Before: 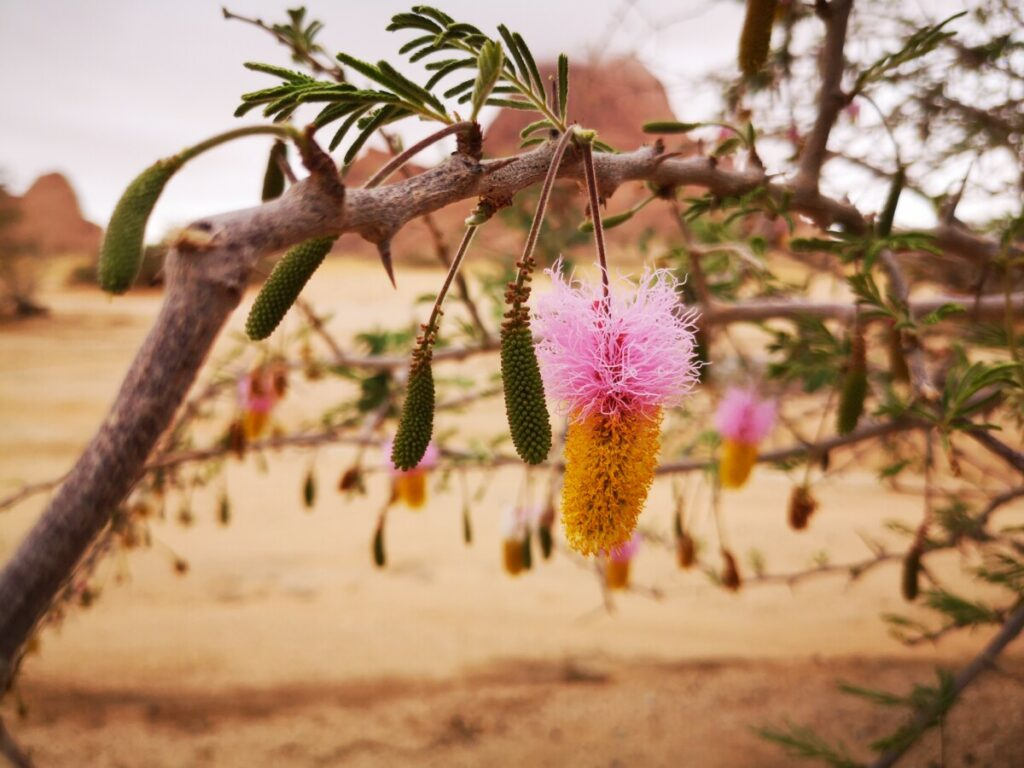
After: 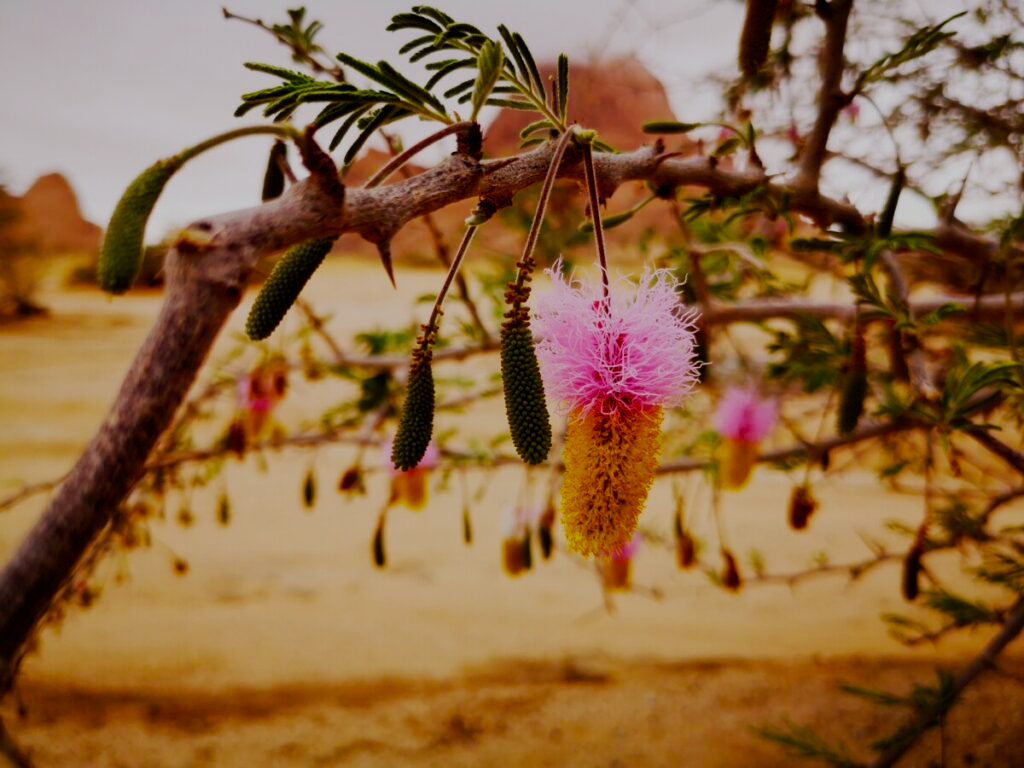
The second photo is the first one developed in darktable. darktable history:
color balance rgb: perceptual saturation grading › global saturation 20%, global vibrance 20%
filmic rgb: middle gray luminance 29%, black relative exposure -10.3 EV, white relative exposure 5.5 EV, threshold 6 EV, target black luminance 0%, hardness 3.95, latitude 2.04%, contrast 1.132, highlights saturation mix 5%, shadows ↔ highlights balance 15.11%, add noise in highlights 0, preserve chrominance no, color science v3 (2019), use custom middle-gray values true, iterations of high-quality reconstruction 0, contrast in highlights soft, enable highlight reconstruction true
